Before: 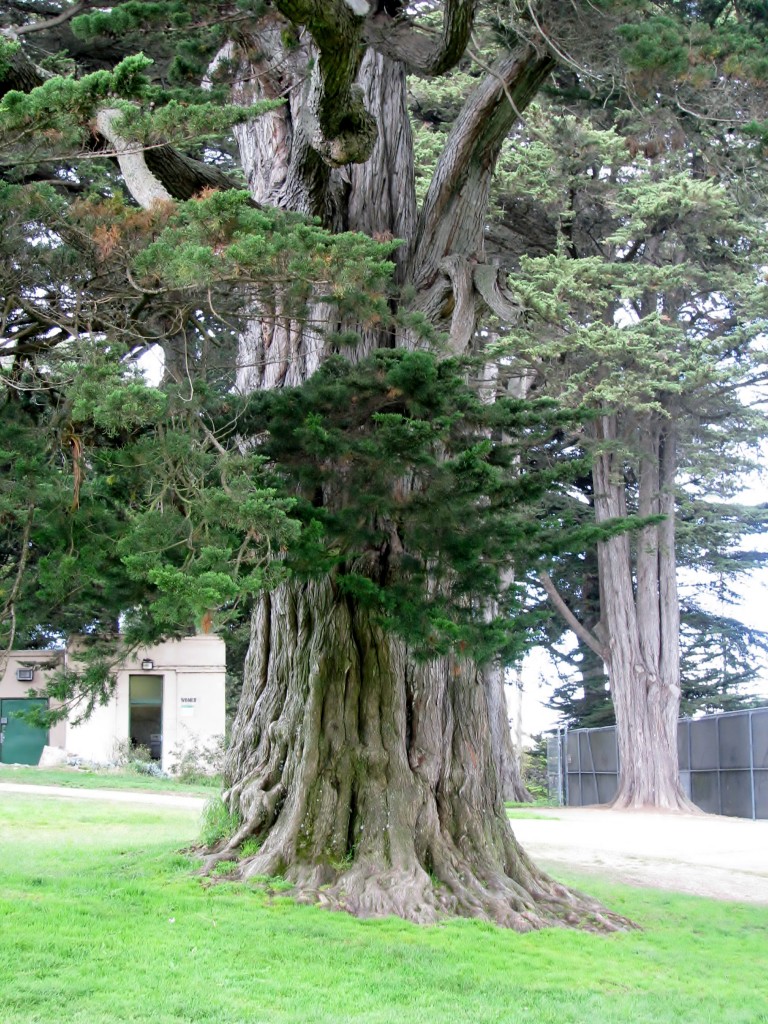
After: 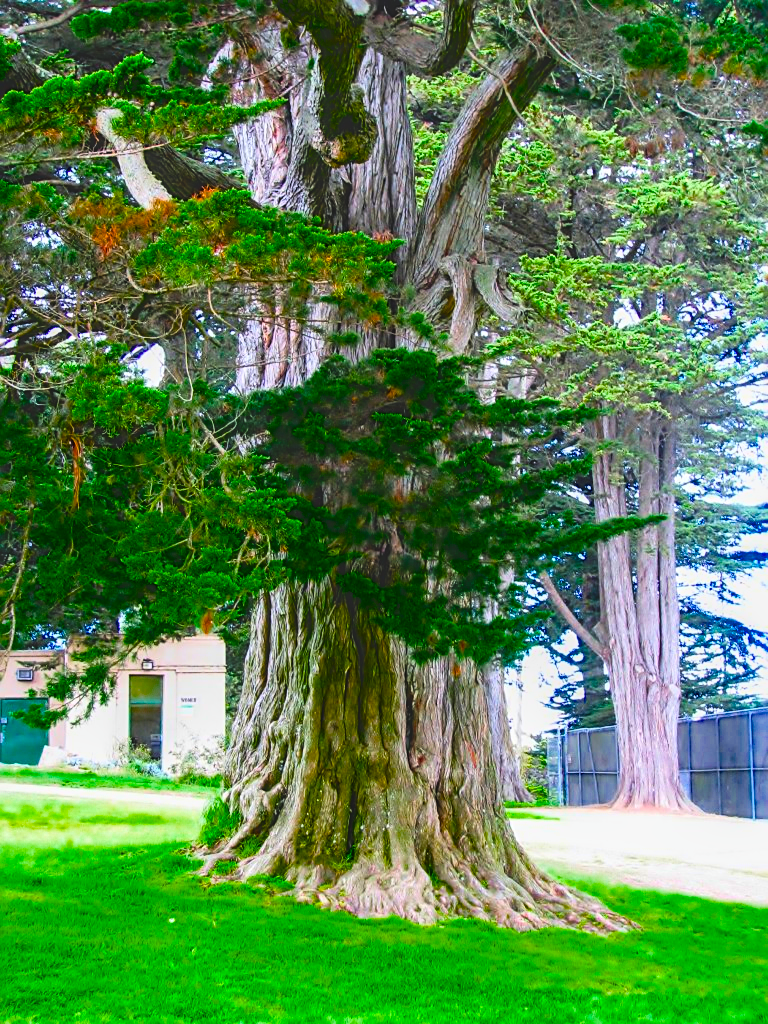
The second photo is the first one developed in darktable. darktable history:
contrast brightness saturation: contrast 0.245, brightness 0.267, saturation 0.378
local contrast: on, module defaults
color balance rgb: global offset › luminance 0.257%, perceptual saturation grading › global saturation 63.768%, perceptual saturation grading › highlights 59.75%, perceptual saturation grading › mid-tones 49.512%, perceptual saturation grading › shadows 49.52%, saturation formula JzAzBz (2021)
sharpen: on, module defaults
exposure: black level correction -0.015, exposure -0.522 EV, compensate highlight preservation false
